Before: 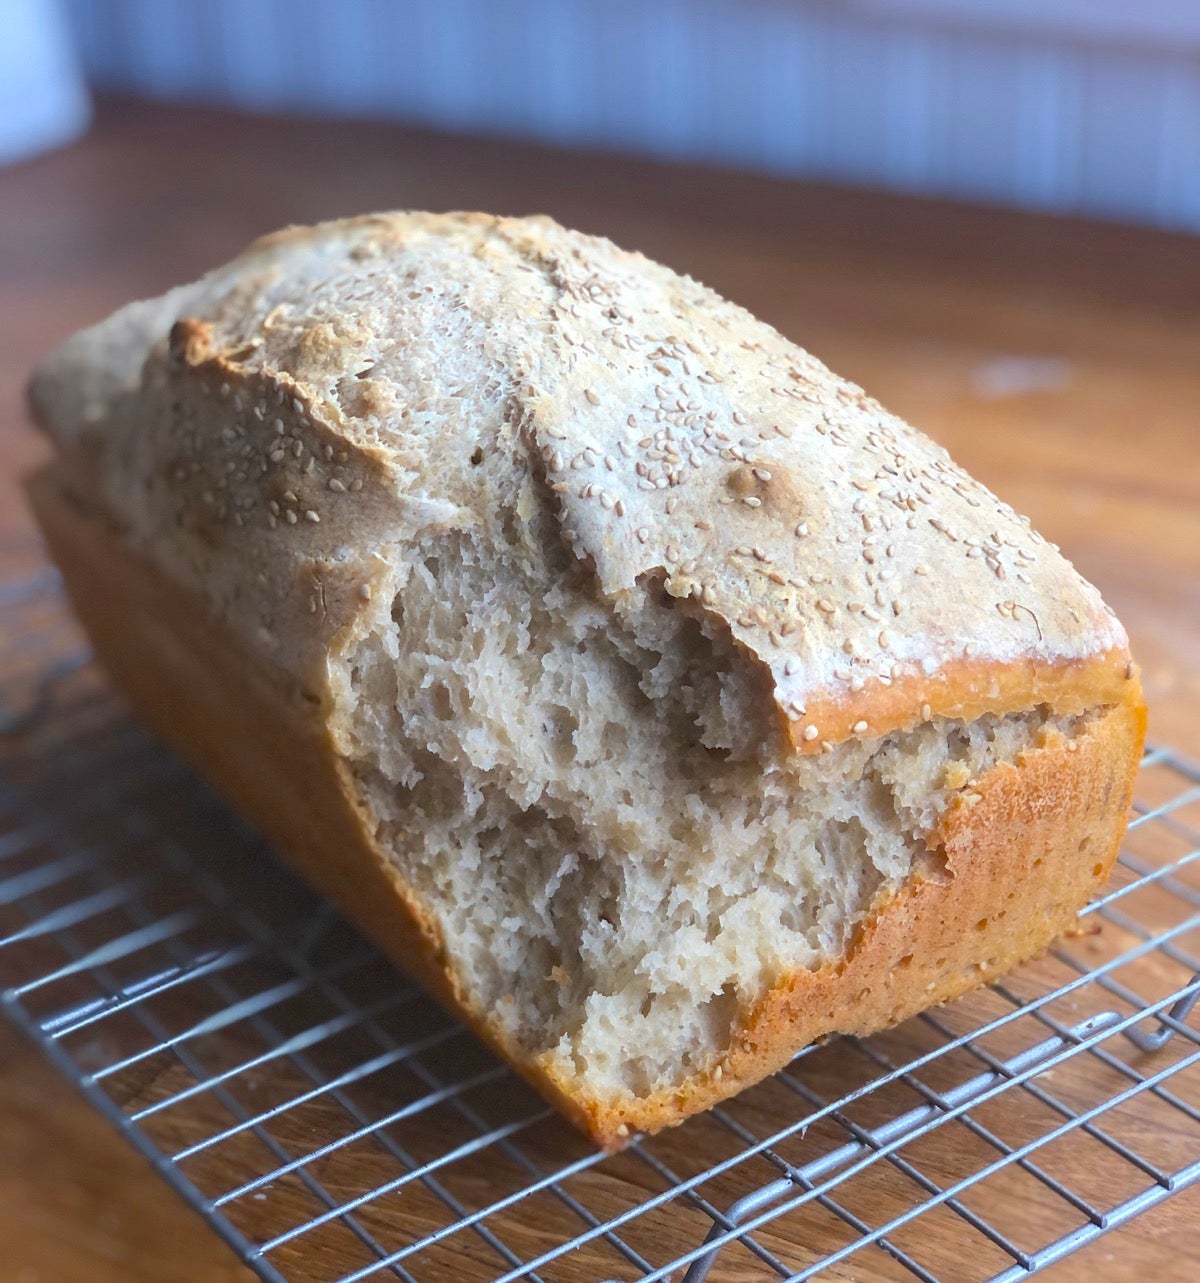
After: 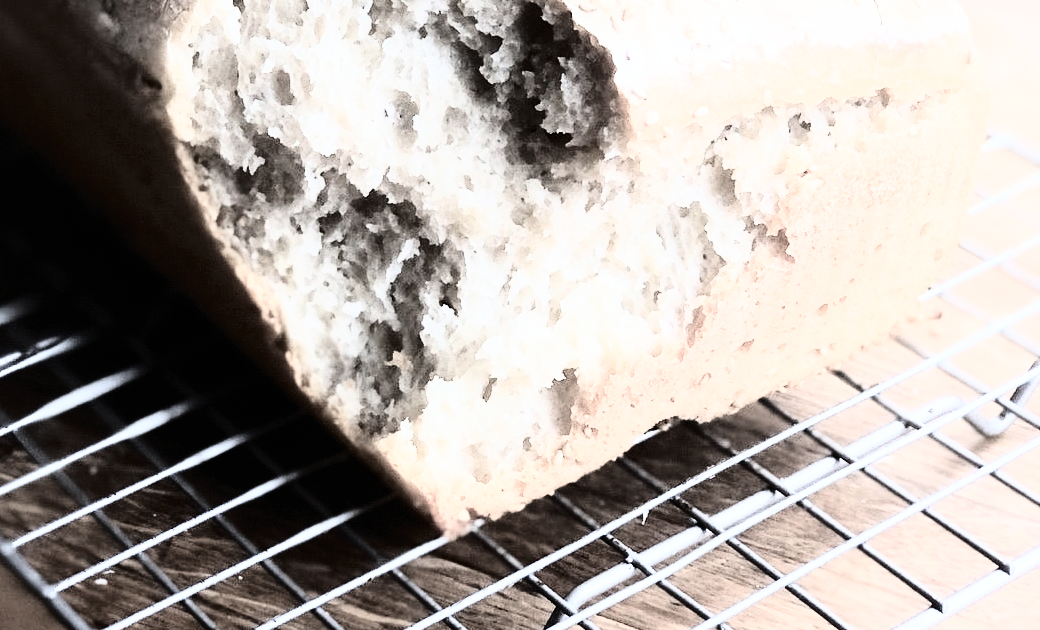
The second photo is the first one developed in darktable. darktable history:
filmic rgb: black relative exposure -5.06 EV, white relative exposure 3.96 EV, threshold 5.98 EV, hardness 2.88, contrast 1.299, highlights saturation mix -29.73%, color science v4 (2020), enable highlight reconstruction true
tone equalizer: -8 EV -1.08 EV, -7 EV -0.972 EV, -6 EV -0.877 EV, -5 EV -0.545 EV, -3 EV 0.597 EV, -2 EV 0.856 EV, -1 EV 1 EV, +0 EV 1.06 EV
tone curve: curves: ch0 [(0, 0) (0.003, 0.003) (0.011, 0.006) (0.025, 0.012) (0.044, 0.02) (0.069, 0.023) (0.1, 0.029) (0.136, 0.037) (0.177, 0.058) (0.224, 0.084) (0.277, 0.137) (0.335, 0.209) (0.399, 0.336) (0.468, 0.478) (0.543, 0.63) (0.623, 0.789) (0.709, 0.903) (0.801, 0.967) (0.898, 0.987) (1, 1)], color space Lab, independent channels, preserve colors none
crop and rotate: left 13.321%, top 48.006%, bottom 2.88%
